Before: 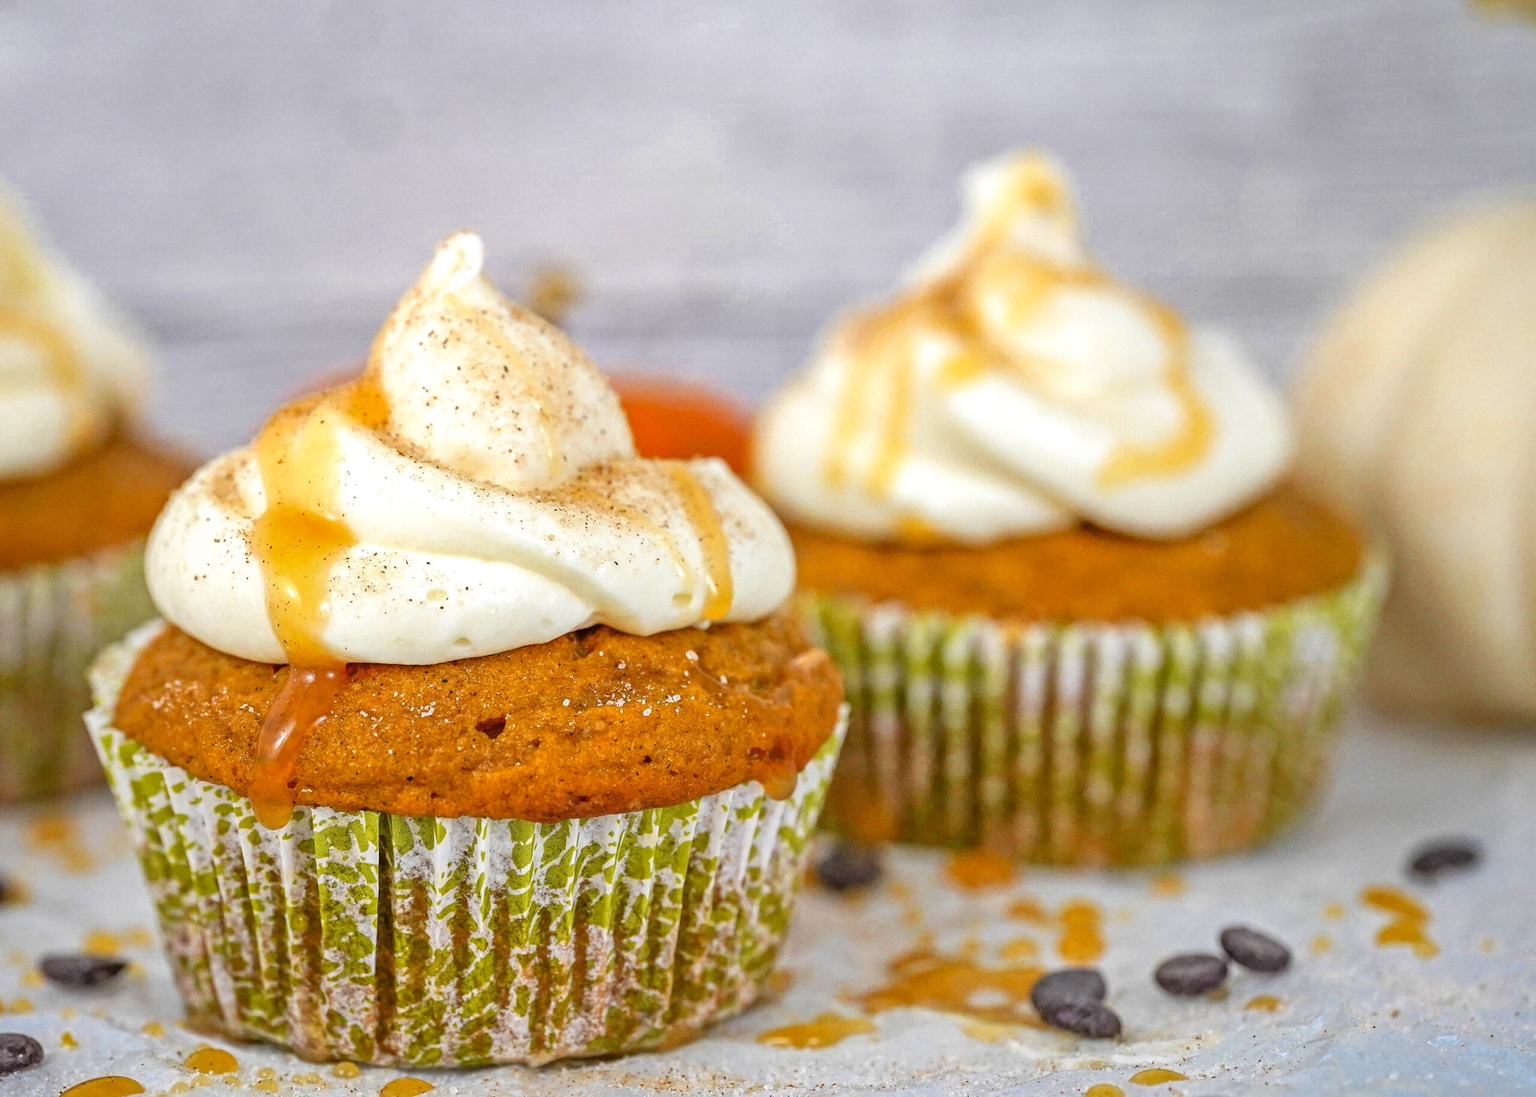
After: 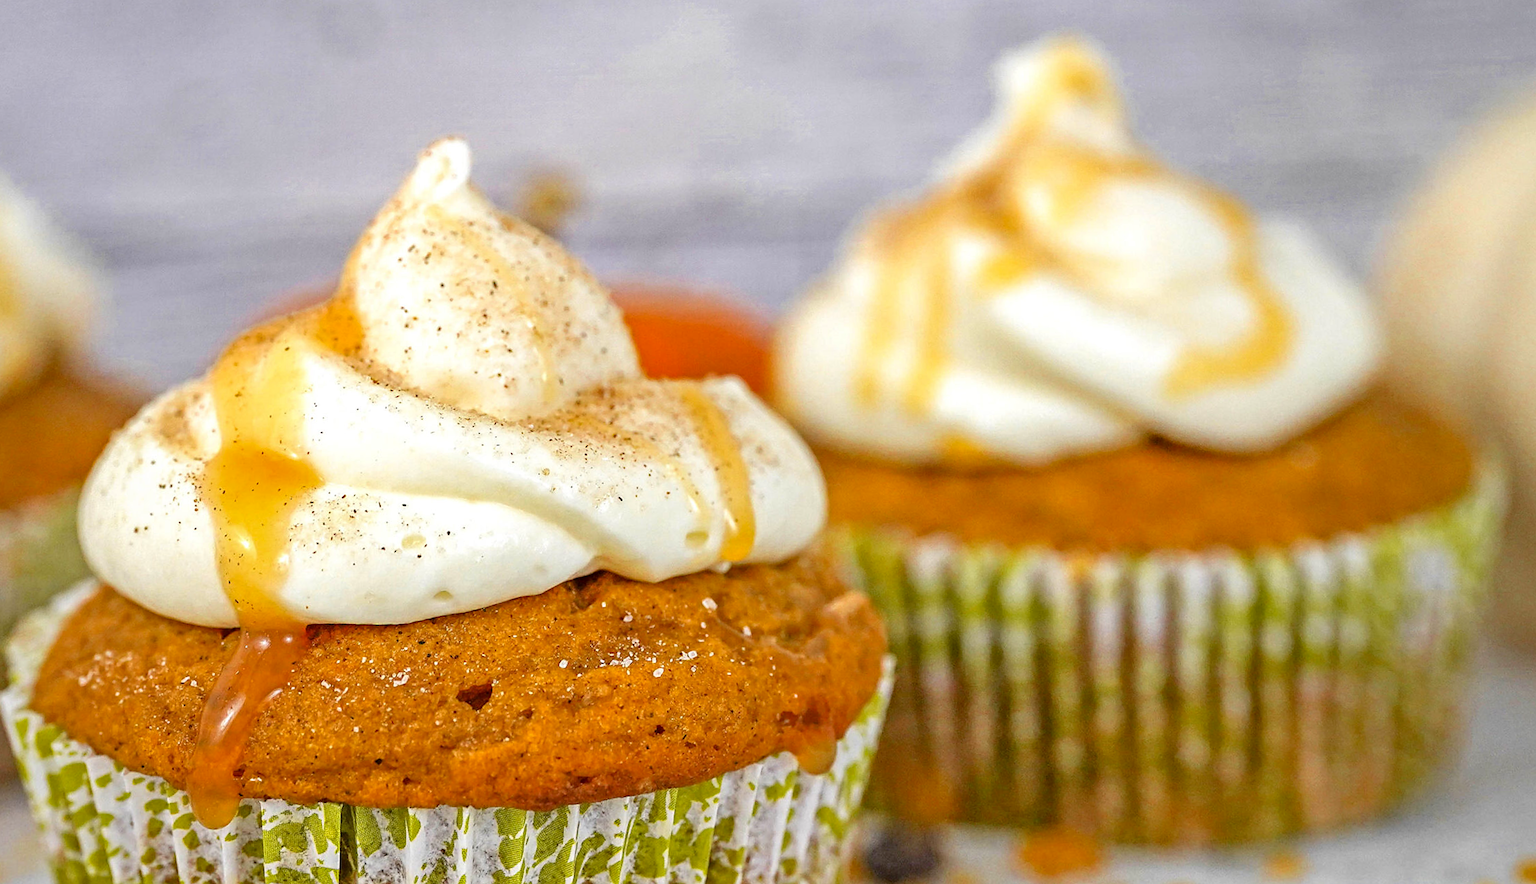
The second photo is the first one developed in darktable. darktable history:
haze removal: adaptive false
rotate and perspective: rotation -1.68°, lens shift (vertical) -0.146, crop left 0.049, crop right 0.912, crop top 0.032, crop bottom 0.96
sharpen: radius 1.559, amount 0.373, threshold 1.271
crop: left 2.737%, top 7.287%, right 3.421%, bottom 20.179%
